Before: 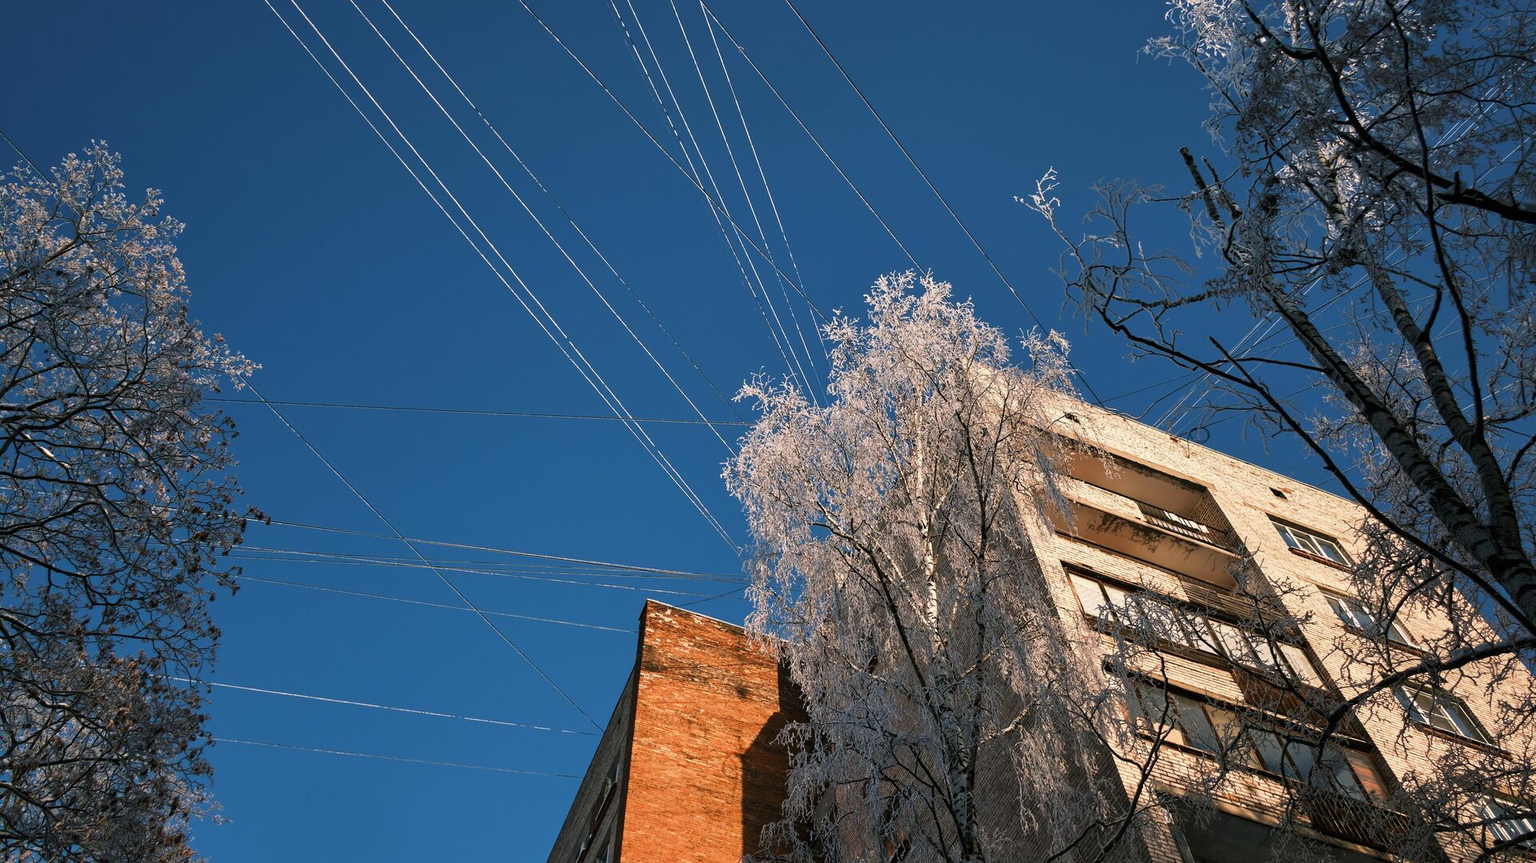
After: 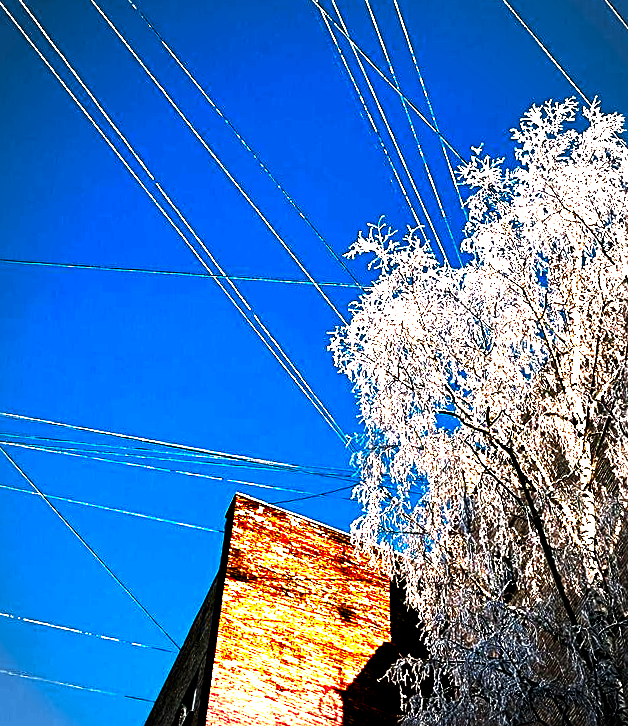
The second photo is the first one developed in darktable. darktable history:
crop and rotate: left 21.77%, top 18.528%, right 44.676%, bottom 2.997%
levels: levels [0.052, 0.496, 0.908]
exposure: exposure 2.207 EV, compensate highlight preservation false
vignetting: automatic ratio true
rotate and perspective: rotation 1.69°, lens shift (vertical) -0.023, lens shift (horizontal) -0.291, crop left 0.025, crop right 0.988, crop top 0.092, crop bottom 0.842
contrast brightness saturation: brightness -1, saturation 1
sharpen: on, module defaults
